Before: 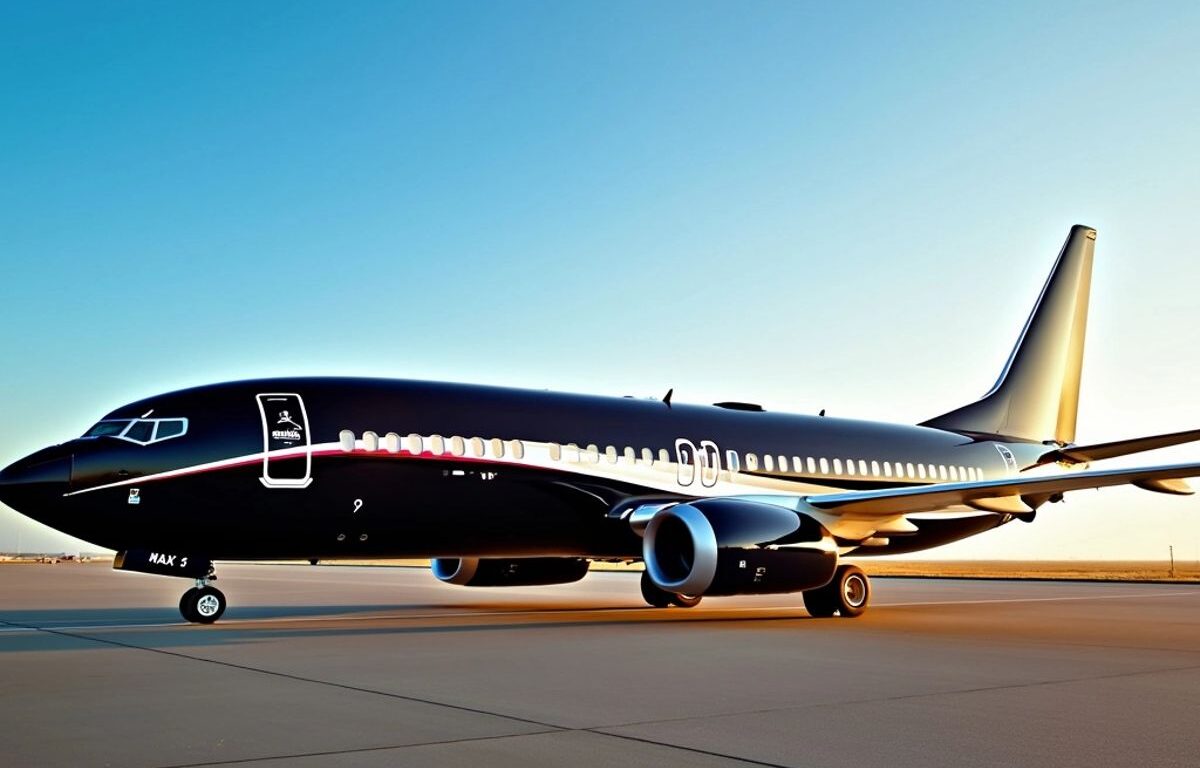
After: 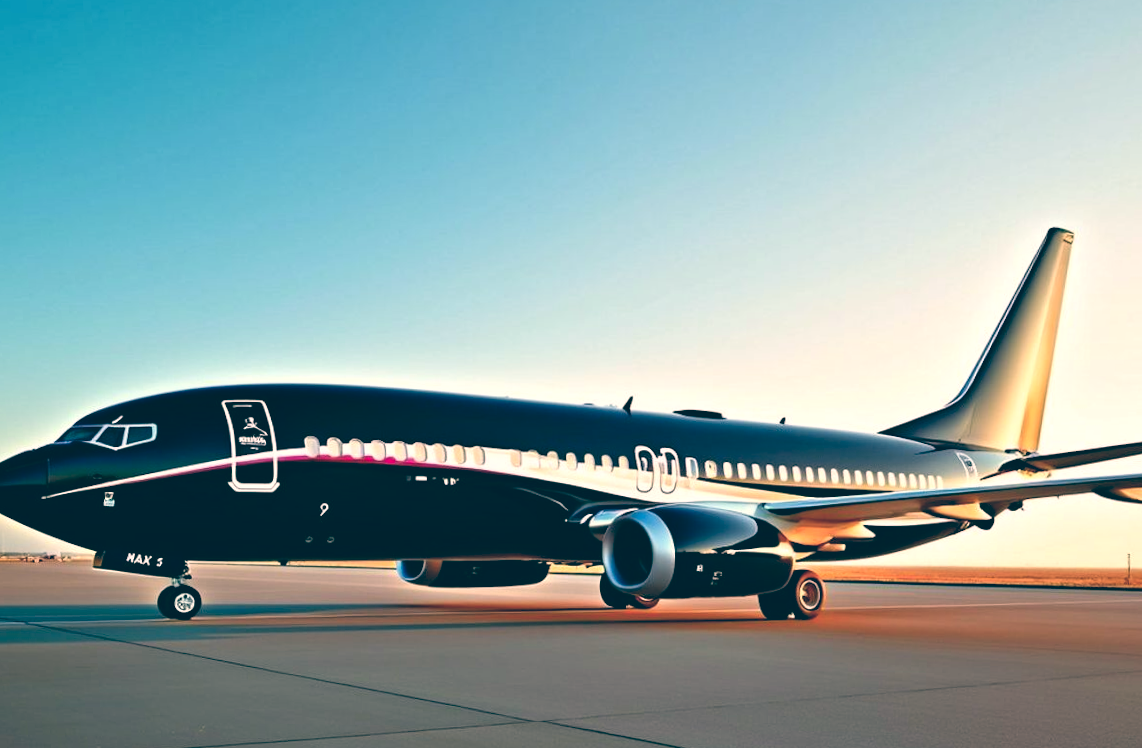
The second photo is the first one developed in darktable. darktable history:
rotate and perspective: rotation 0.074°, lens shift (vertical) 0.096, lens shift (horizontal) -0.041, crop left 0.043, crop right 0.952, crop top 0.024, crop bottom 0.979
color balance: lift [1.006, 0.985, 1.002, 1.015], gamma [1, 0.953, 1.008, 1.047], gain [1.076, 1.13, 1.004, 0.87]
color zones: curves: ch1 [(0.239, 0.552) (0.75, 0.5)]; ch2 [(0.25, 0.462) (0.749, 0.457)], mix 25.94%
